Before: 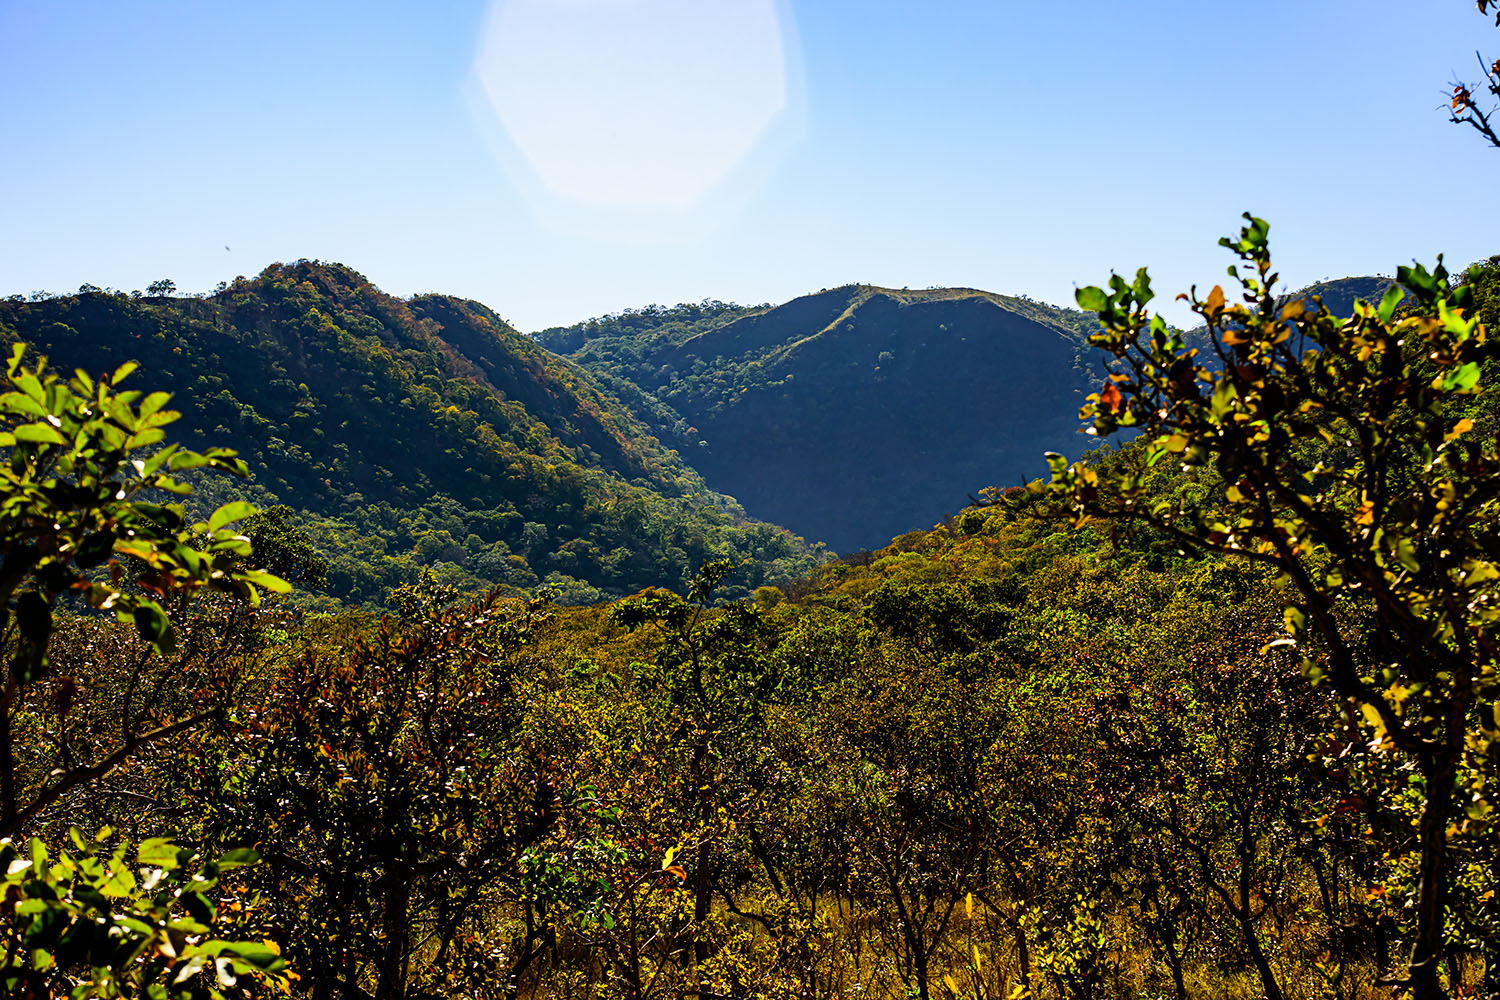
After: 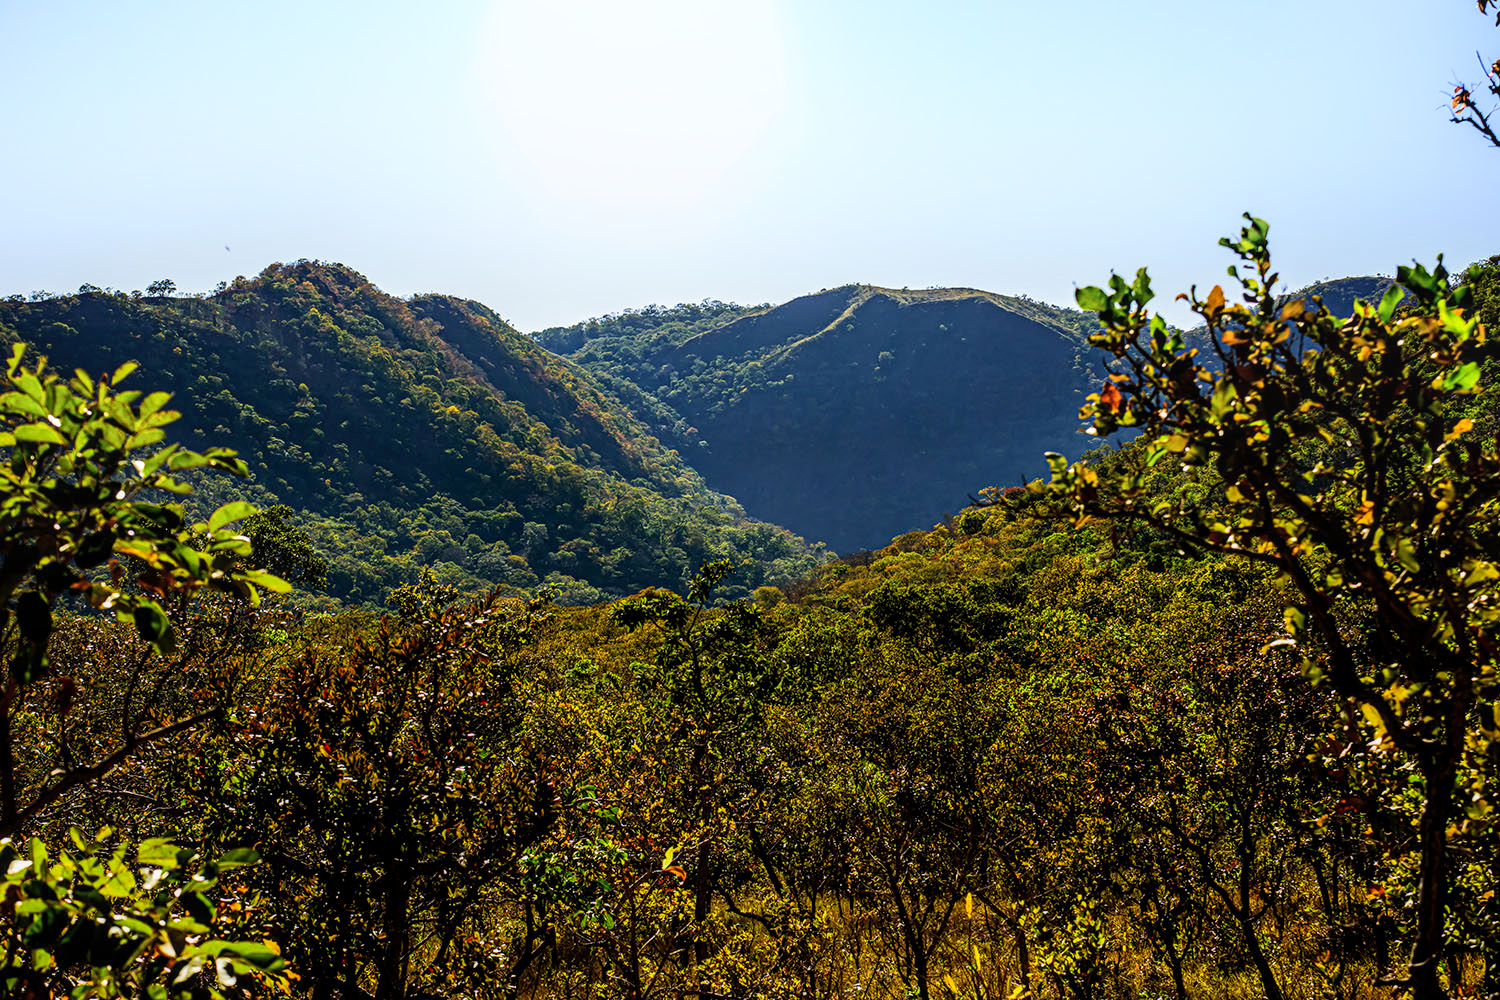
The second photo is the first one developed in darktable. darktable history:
shadows and highlights: shadows -21.3, highlights 100, soften with gaussian
local contrast: on, module defaults
